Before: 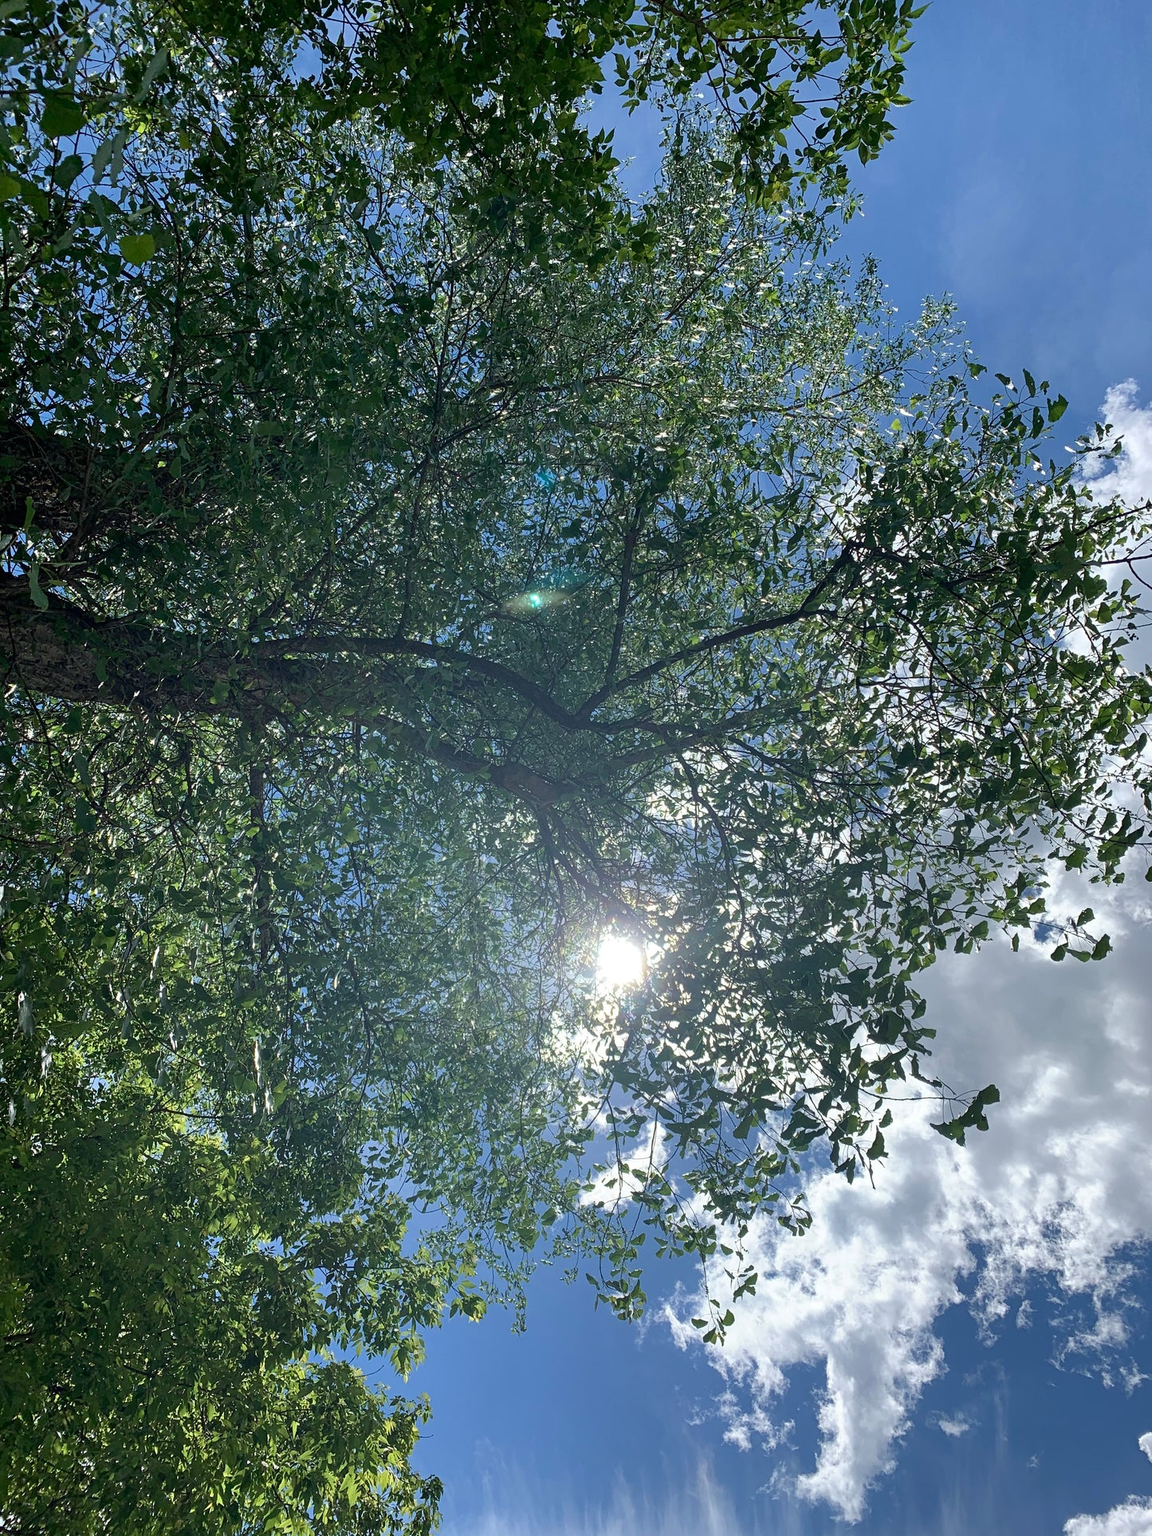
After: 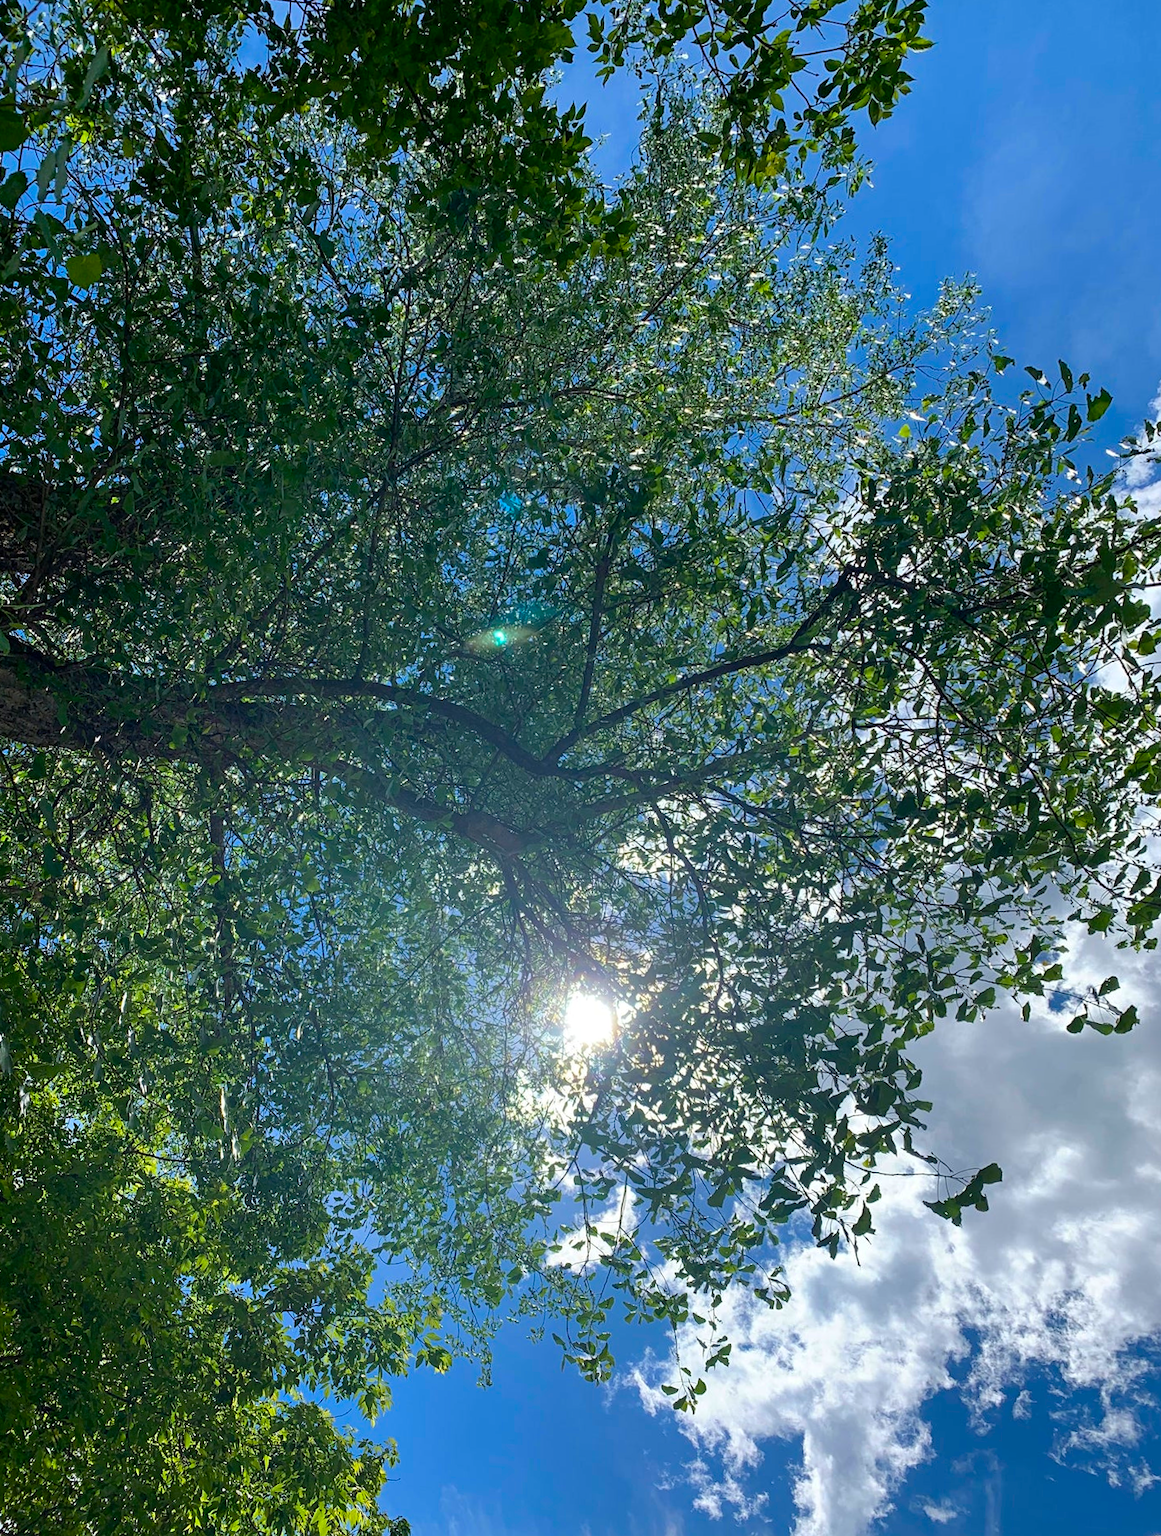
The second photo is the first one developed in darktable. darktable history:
rotate and perspective: rotation 0.062°, lens shift (vertical) 0.115, lens shift (horizontal) -0.133, crop left 0.047, crop right 0.94, crop top 0.061, crop bottom 0.94
color balance rgb: linear chroma grading › global chroma 15%, perceptual saturation grading › global saturation 30%
